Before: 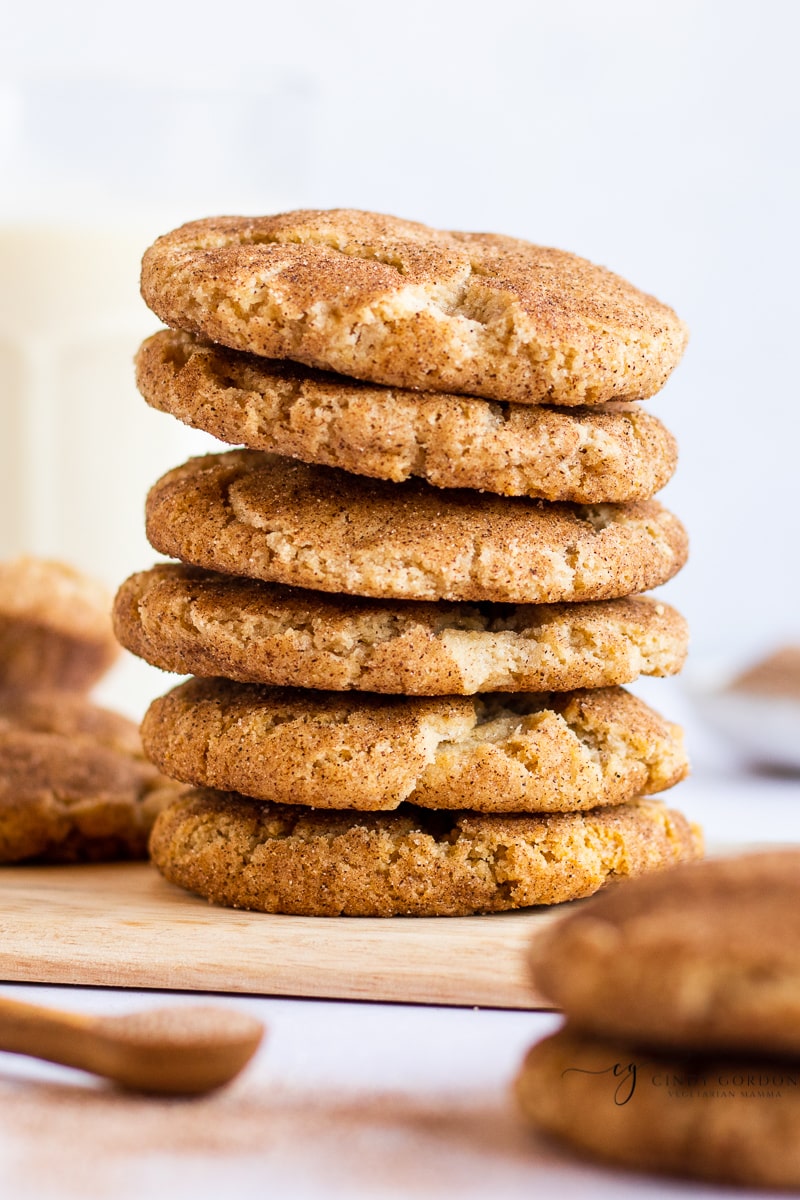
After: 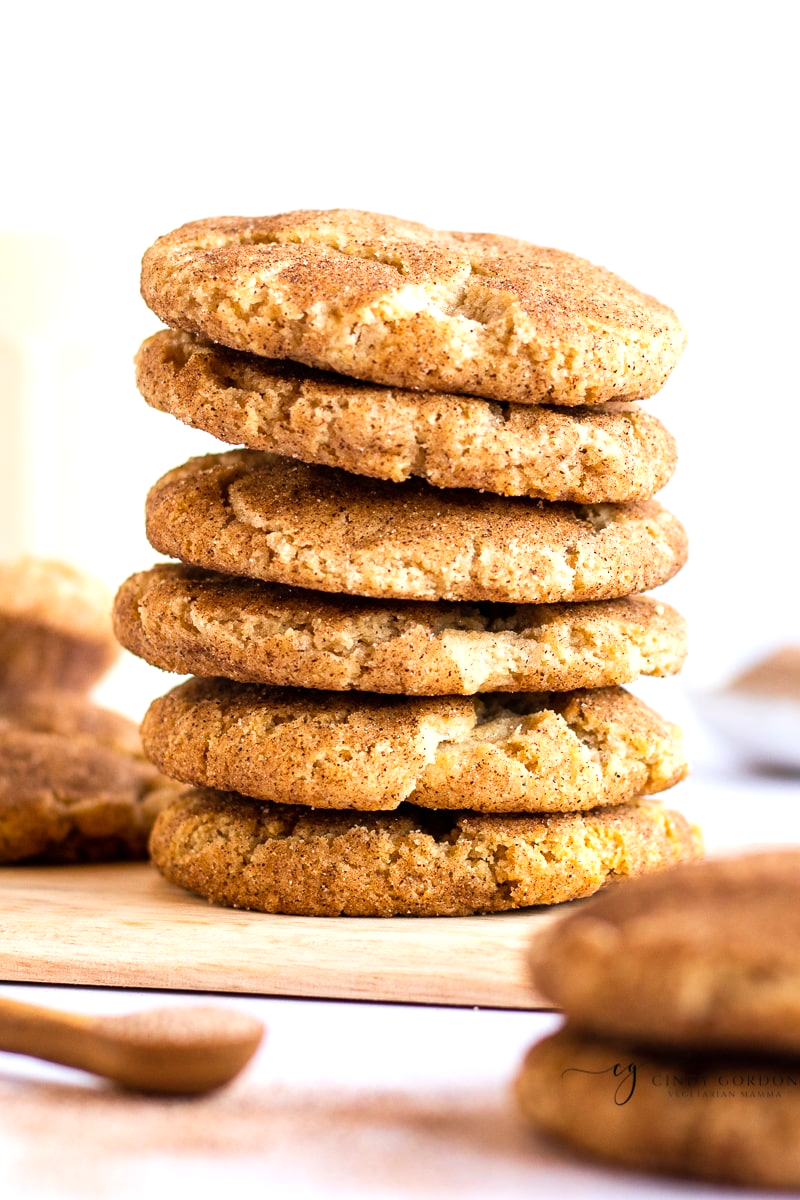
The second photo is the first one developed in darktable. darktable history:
tone equalizer: -8 EV -0.41 EV, -7 EV -0.375 EV, -6 EV -0.299 EV, -5 EV -0.206 EV, -3 EV 0.197 EV, -2 EV 0.315 EV, -1 EV 0.373 EV, +0 EV 0.414 EV
